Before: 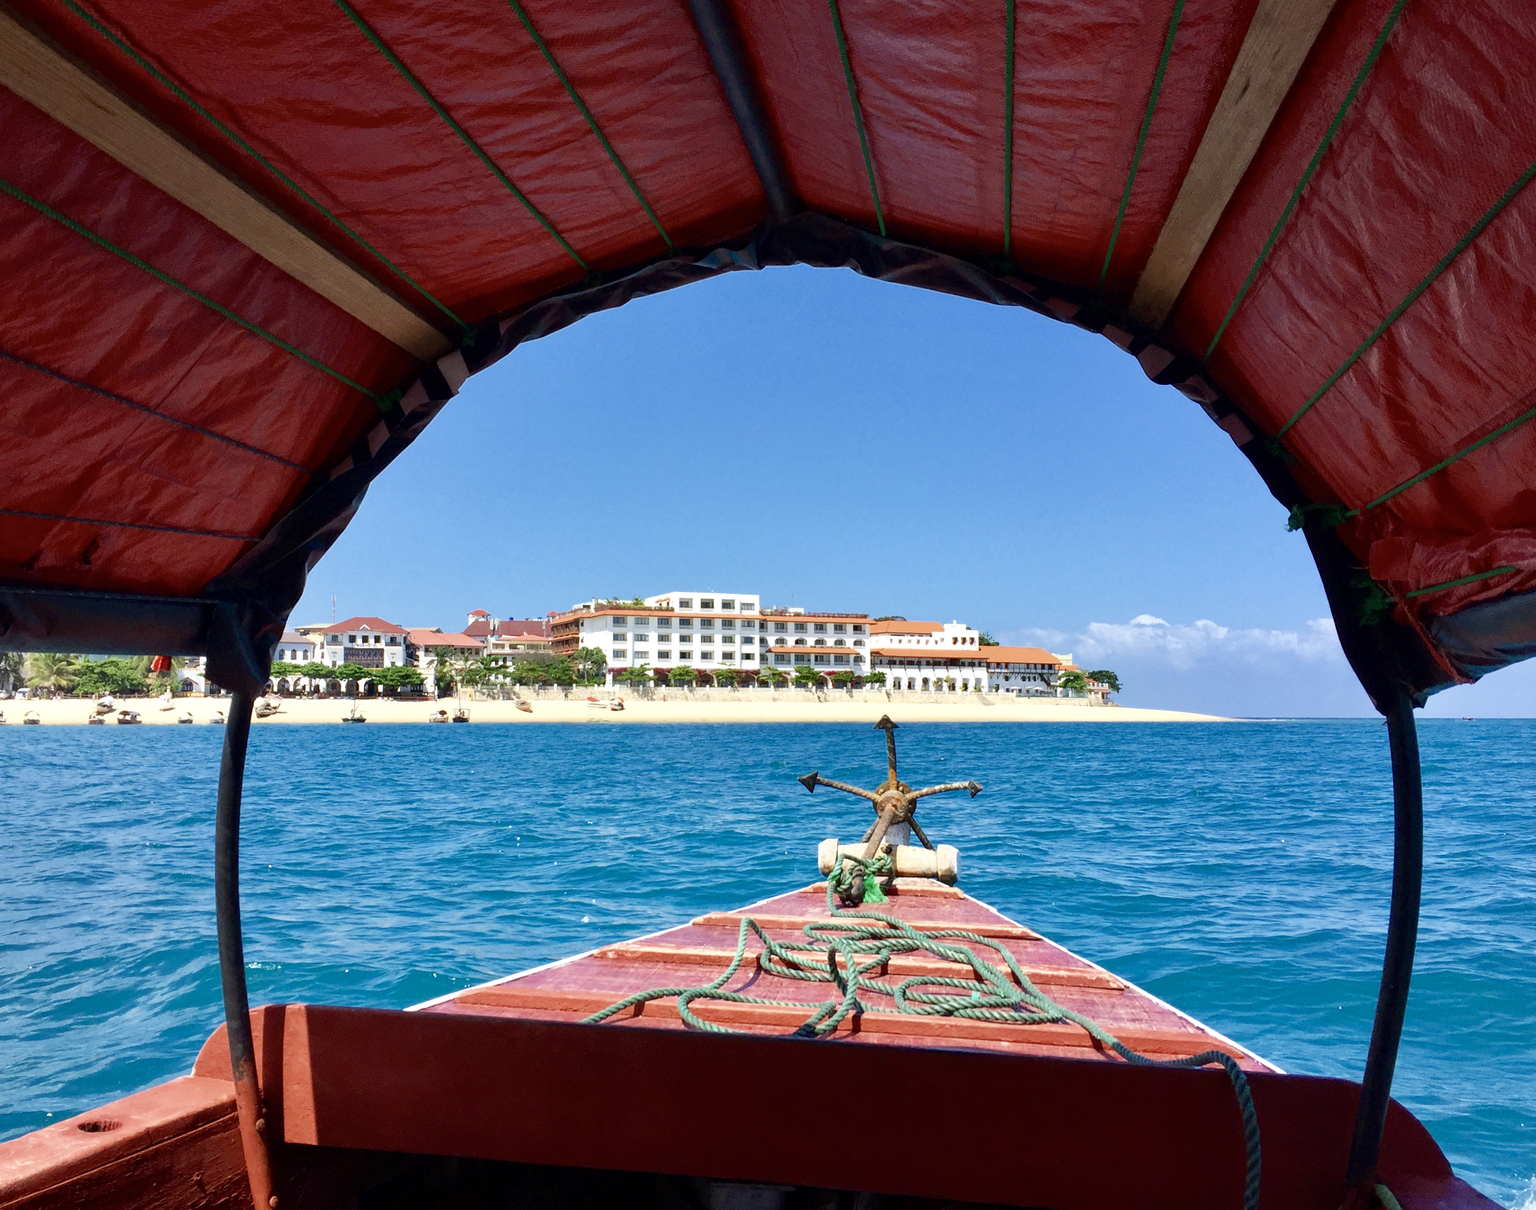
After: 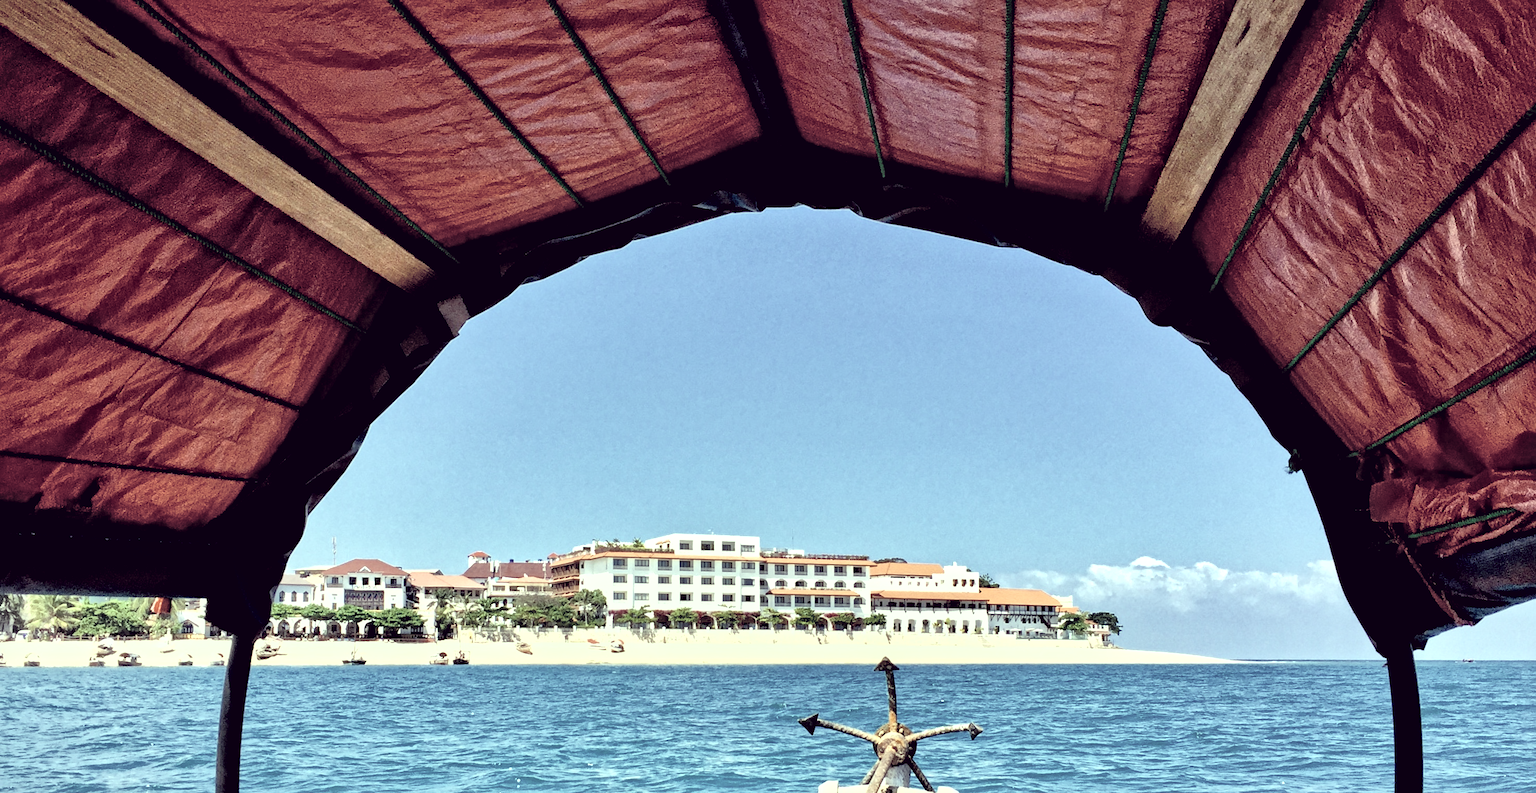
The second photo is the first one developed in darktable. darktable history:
shadows and highlights: low approximation 0.01, soften with gaussian
local contrast: mode bilateral grid, contrast 20, coarseness 19, detail 163%, midtone range 0.2
crop and rotate: top 4.848%, bottom 29.503%
exposure: black level correction 0.009, compensate highlight preservation false
global tonemap: drago (0.7, 100)
color correction: highlights a* -20.17, highlights b* 20.27, shadows a* 20.03, shadows b* -20.46, saturation 0.43
color balance: lift [0.991, 1, 1, 1], gamma [0.996, 1, 1, 1], input saturation 98.52%, contrast 20.34%, output saturation 103.72%
